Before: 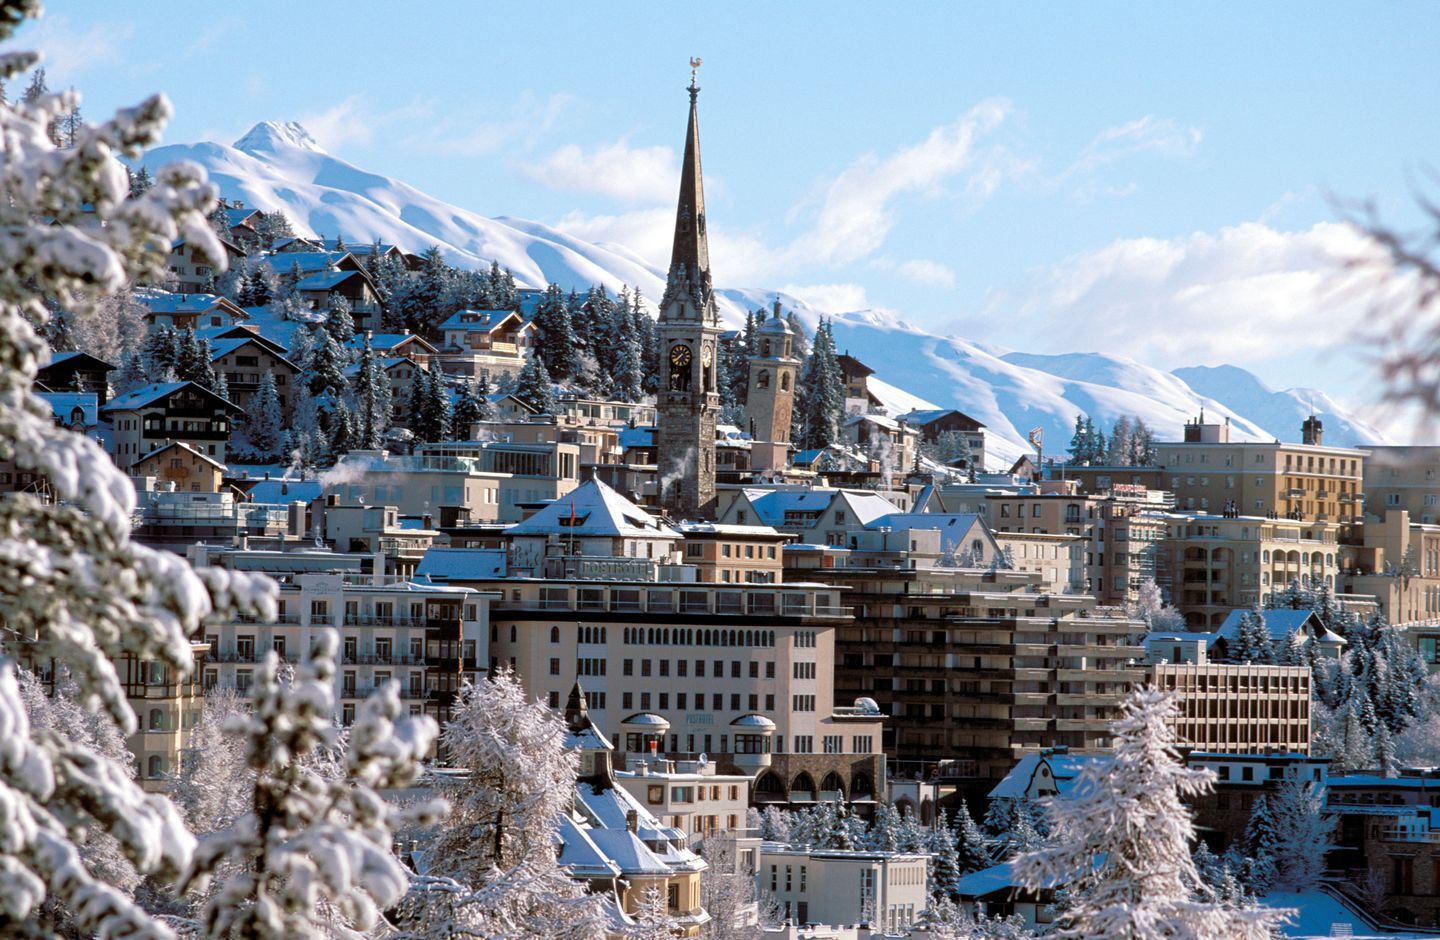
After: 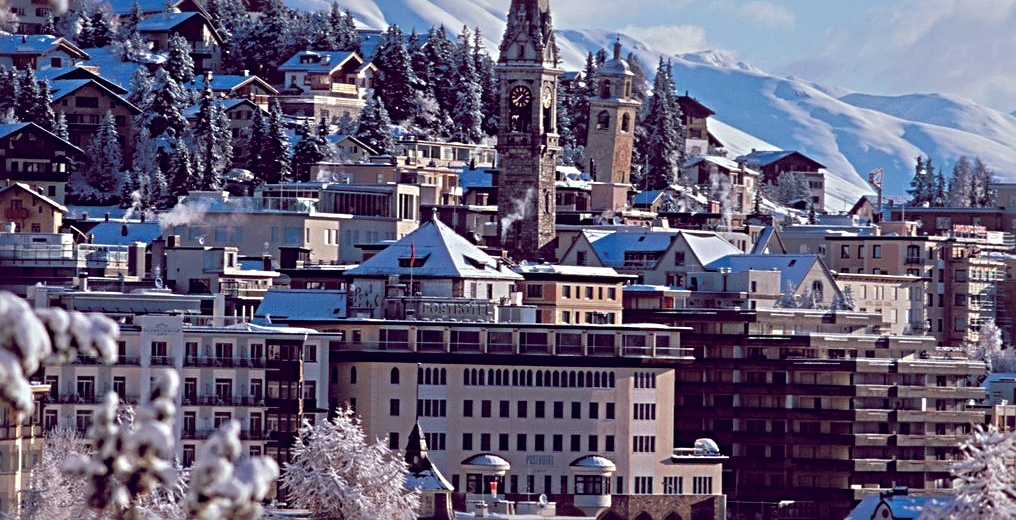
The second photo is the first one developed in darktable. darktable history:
sharpen: radius 4.883
color correction: highlights a* -4.98, highlights b* -3.76, shadows a* 3.83, shadows b* 4.08
shadows and highlights: shadows 25, white point adjustment -3, highlights -30
tone equalizer: -8 EV 0.001 EV, -7 EV -0.004 EV, -6 EV 0.009 EV, -5 EV 0.032 EV, -4 EV 0.276 EV, -3 EV 0.644 EV, -2 EV 0.584 EV, -1 EV 0.187 EV, +0 EV 0.024 EV
color balance: lift [1.001, 0.997, 0.99, 1.01], gamma [1.007, 1, 0.975, 1.025], gain [1, 1.065, 1.052, 0.935], contrast 13.25%
exposure: black level correction 0, exposure -0.721 EV, compensate highlight preservation false
white balance: red 0.974, blue 1.044
crop: left 11.123%, top 27.61%, right 18.3%, bottom 17.034%
